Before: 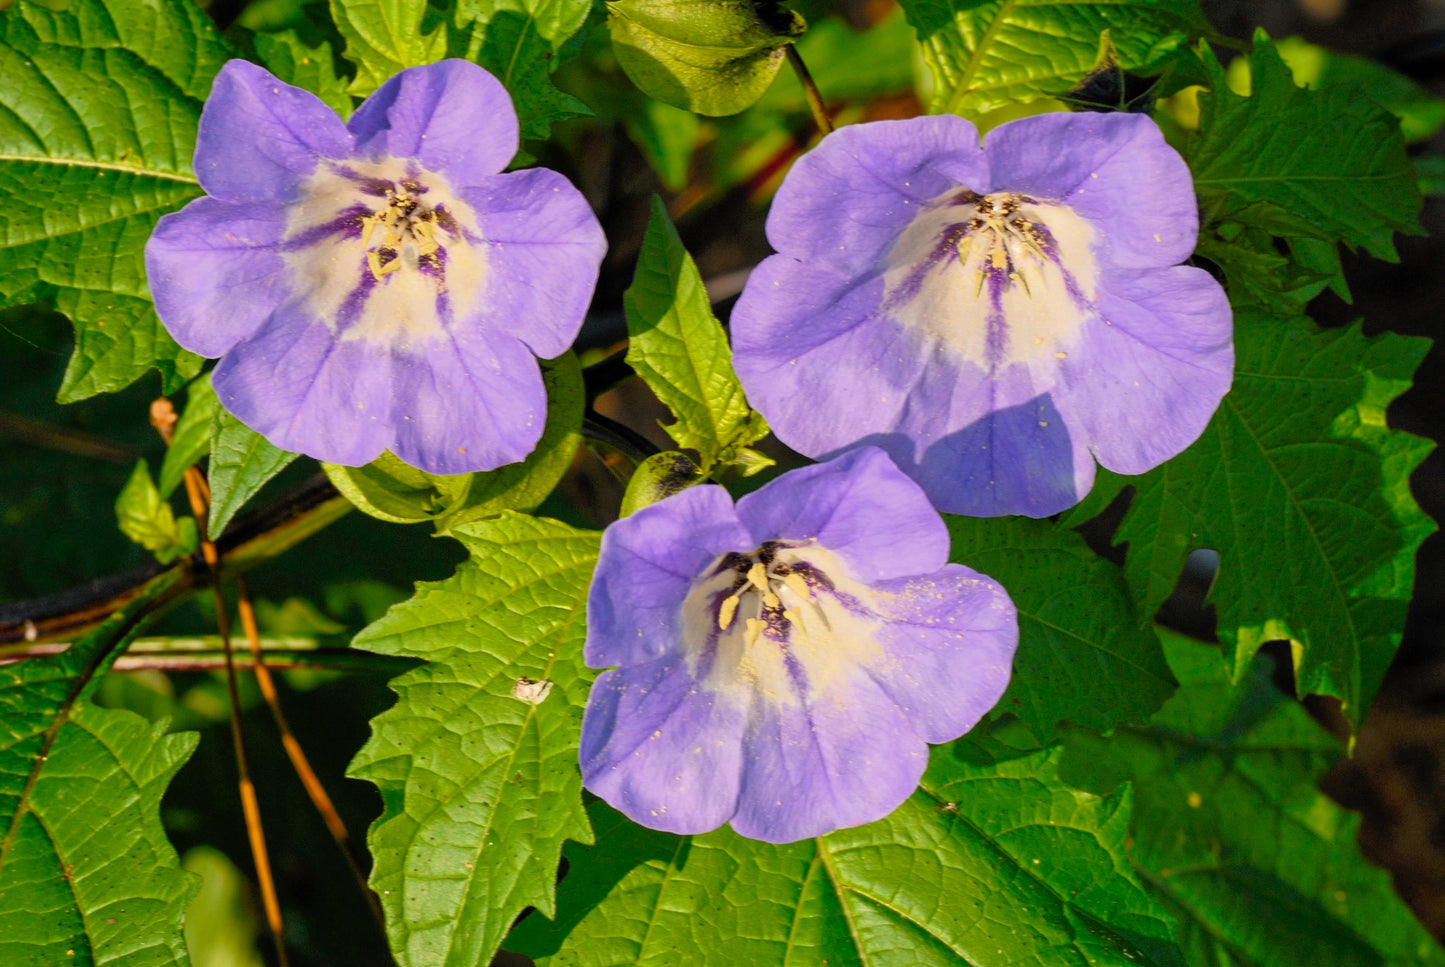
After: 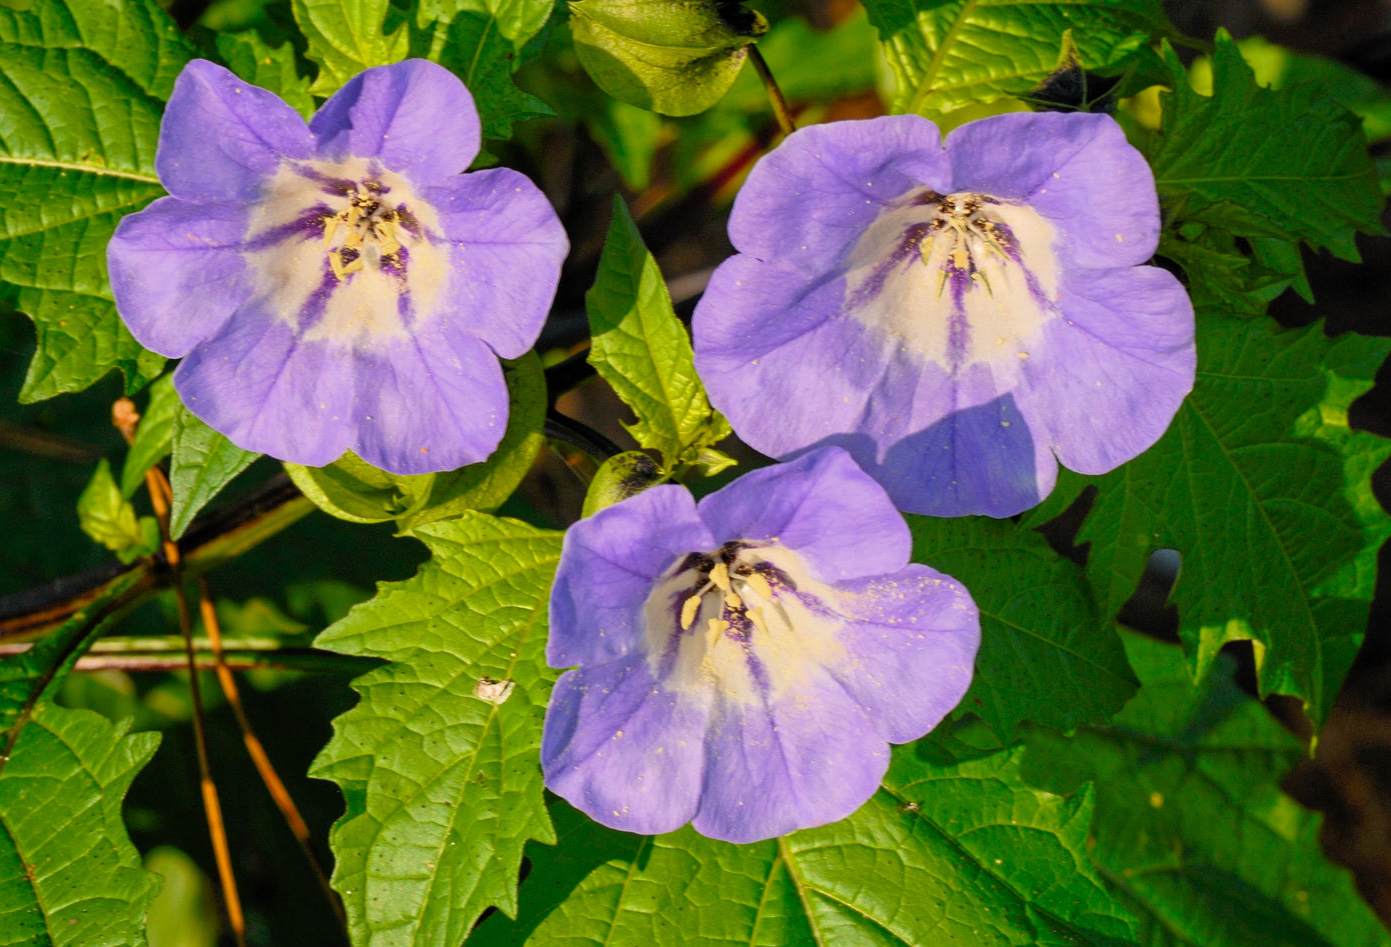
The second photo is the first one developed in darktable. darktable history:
crop and rotate: left 2.664%, right 1.037%, bottom 2.002%
